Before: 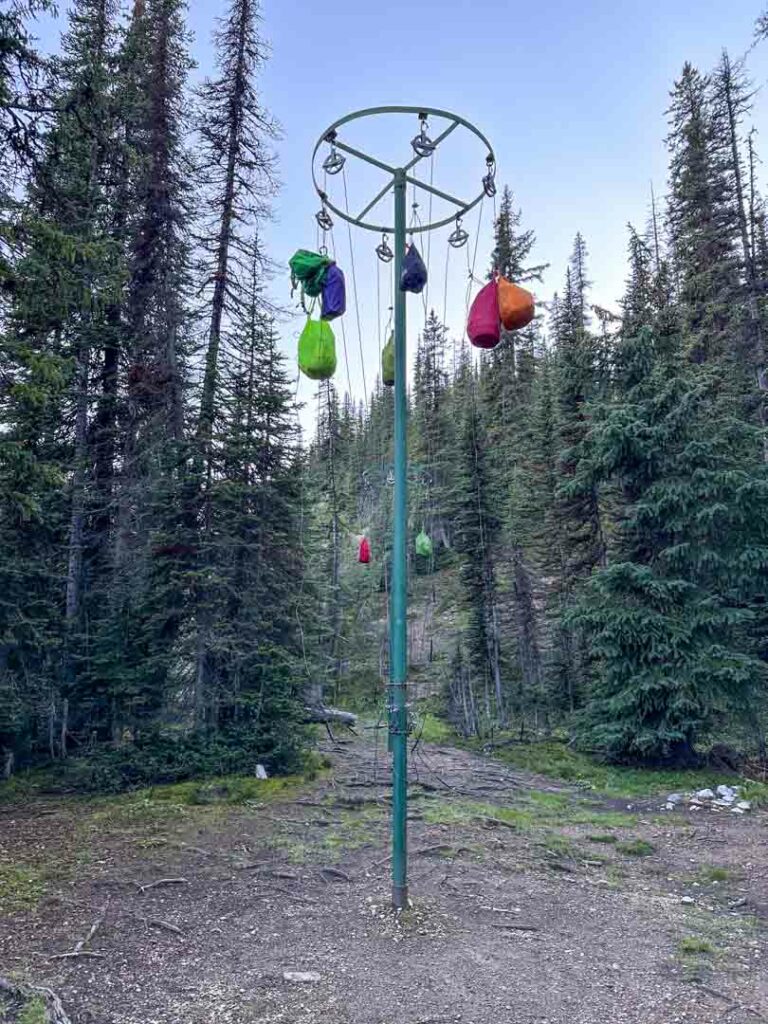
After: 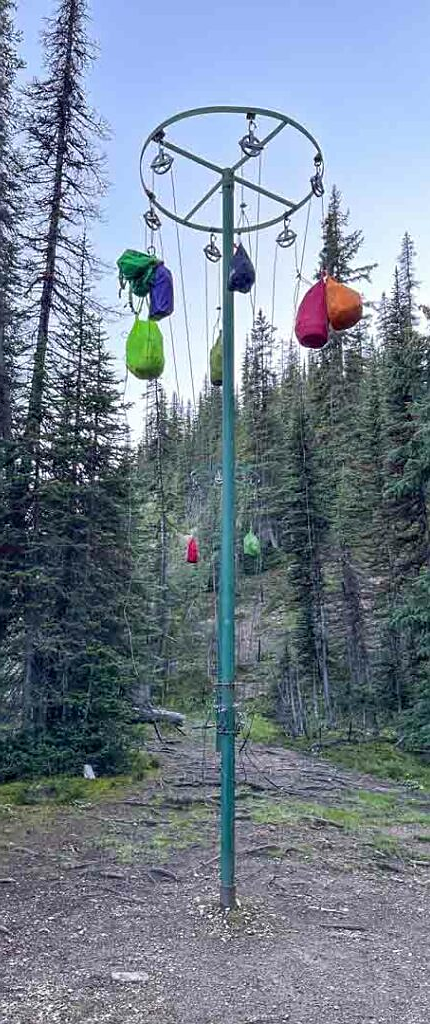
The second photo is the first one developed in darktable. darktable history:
sharpen: radius 0.978, amount 0.602
crop and rotate: left 22.478%, right 21.444%
